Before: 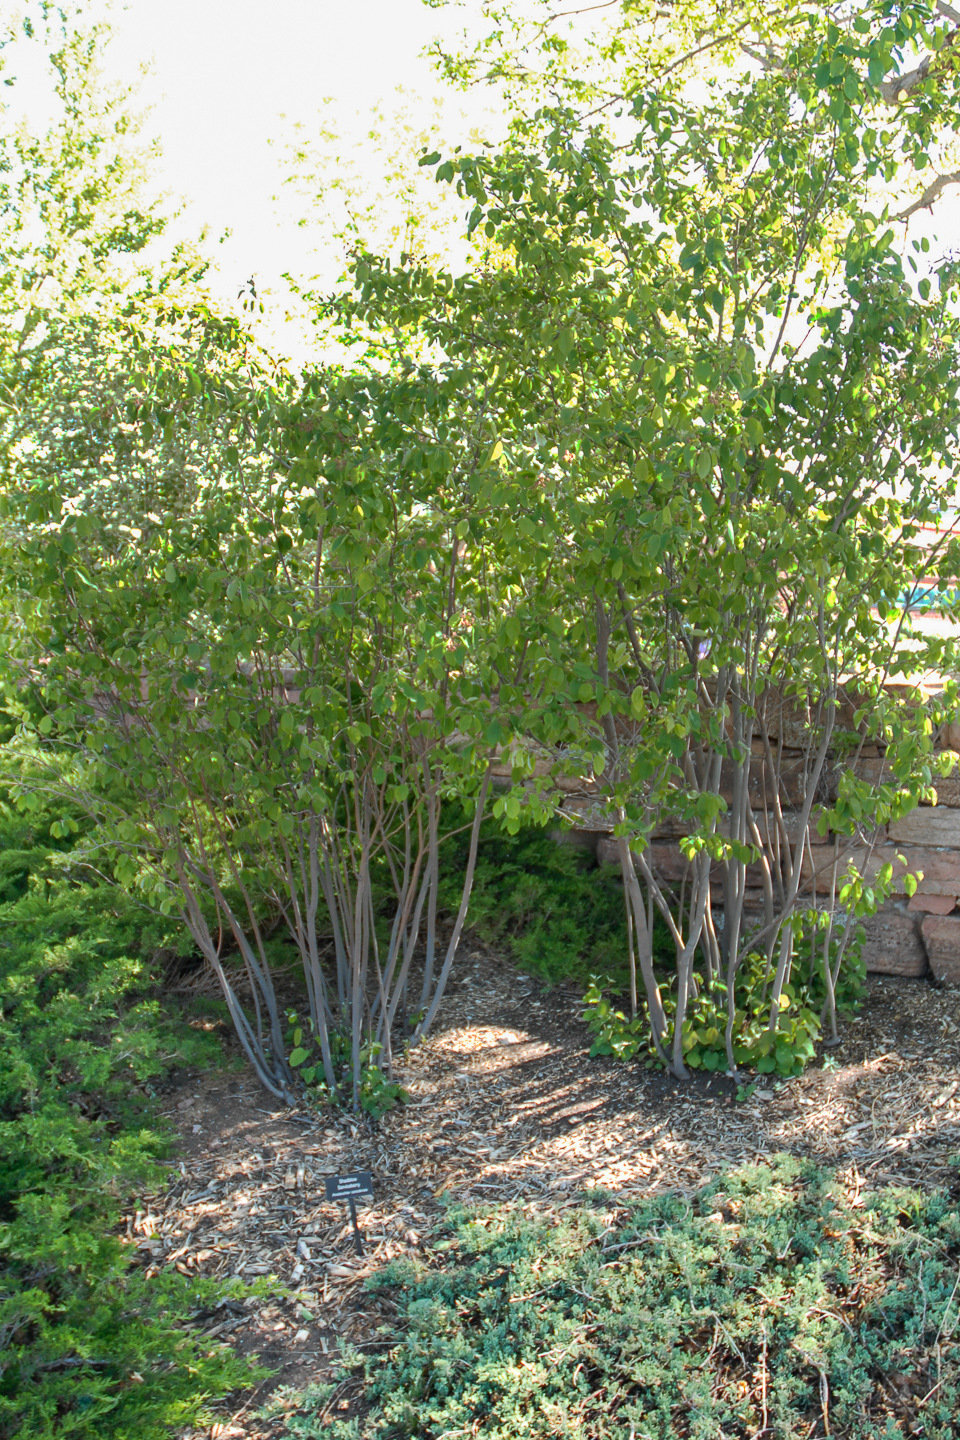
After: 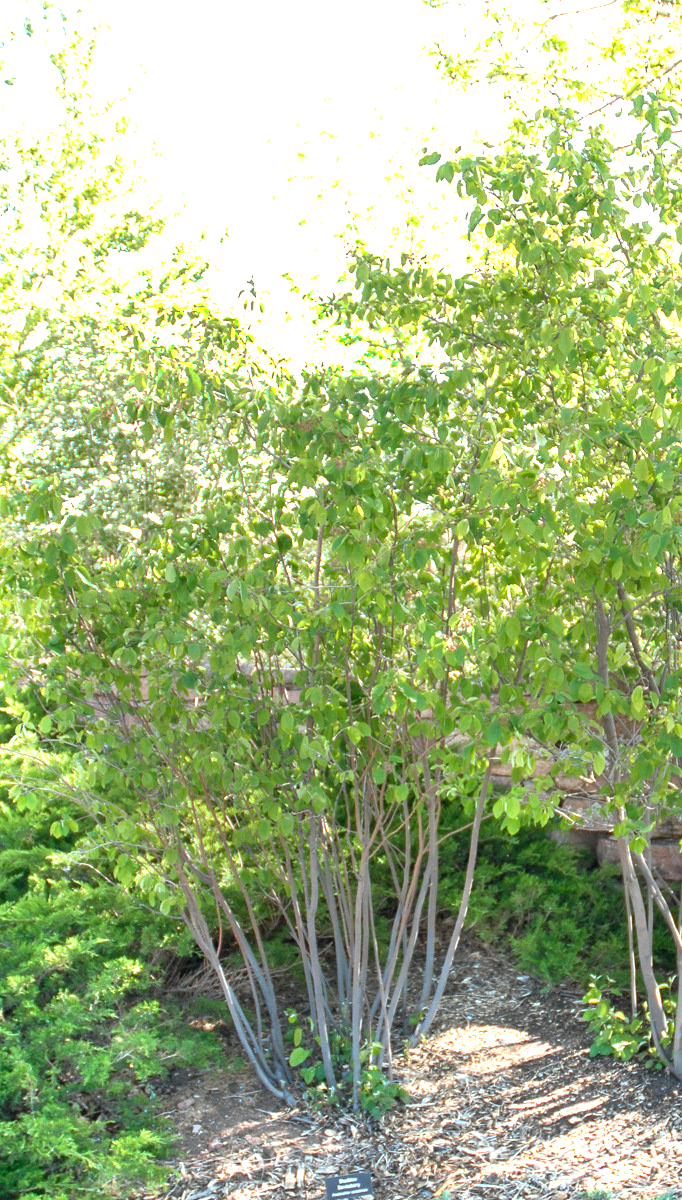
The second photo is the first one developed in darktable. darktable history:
exposure: exposure 1.137 EV, compensate highlight preservation false
crop: right 28.885%, bottom 16.626%
